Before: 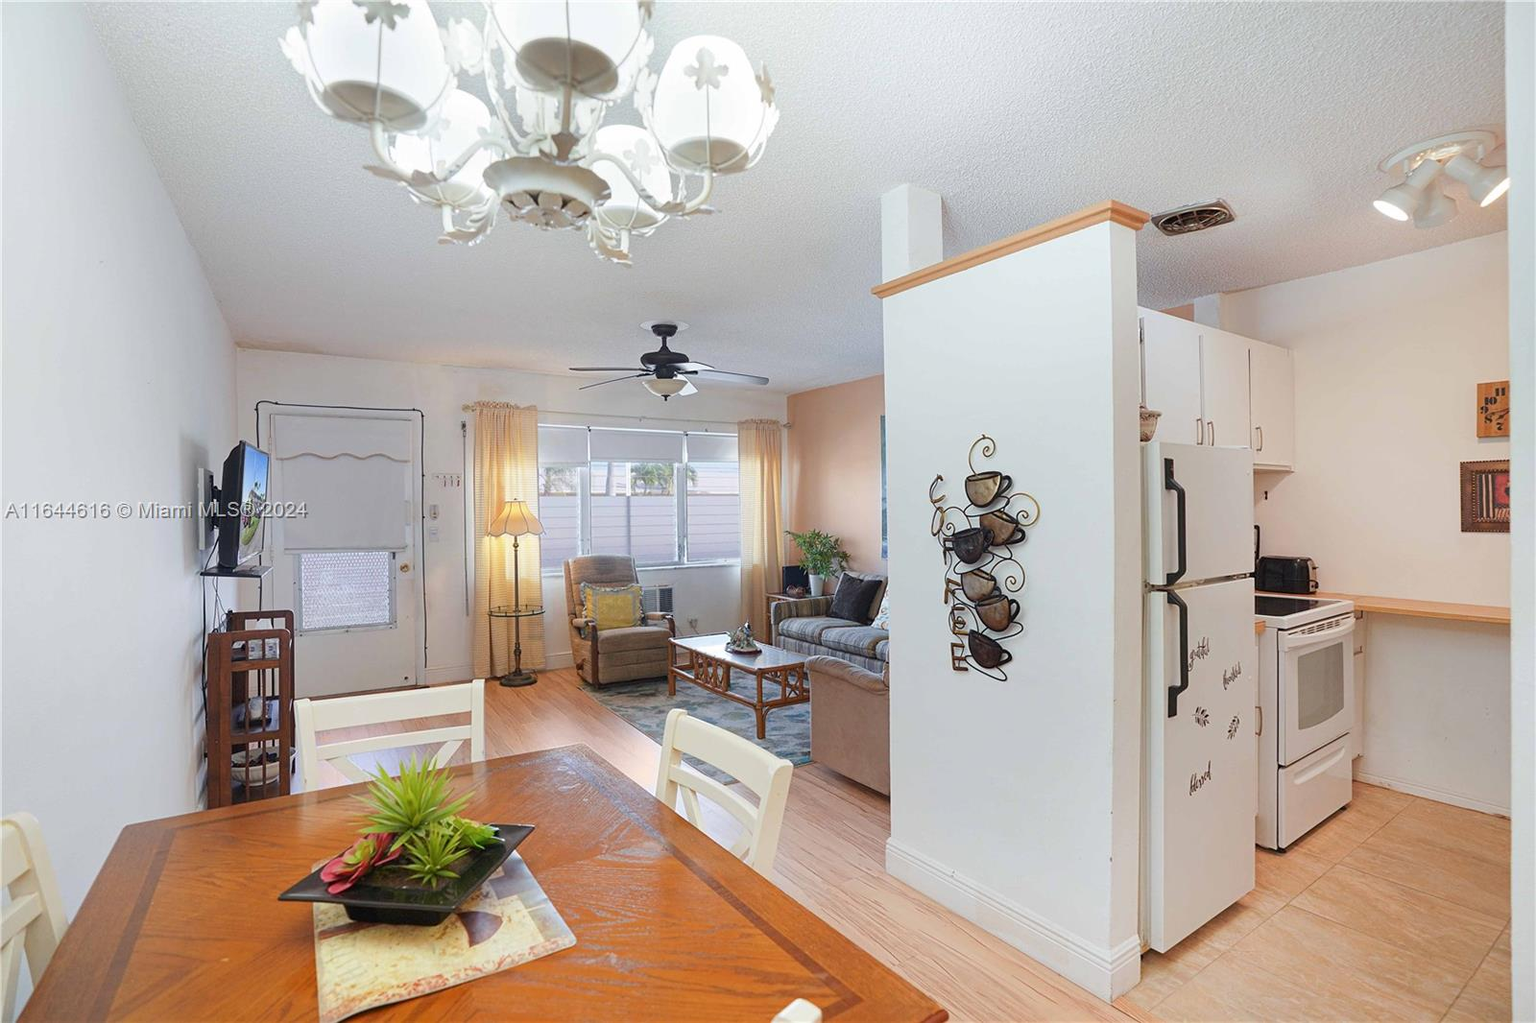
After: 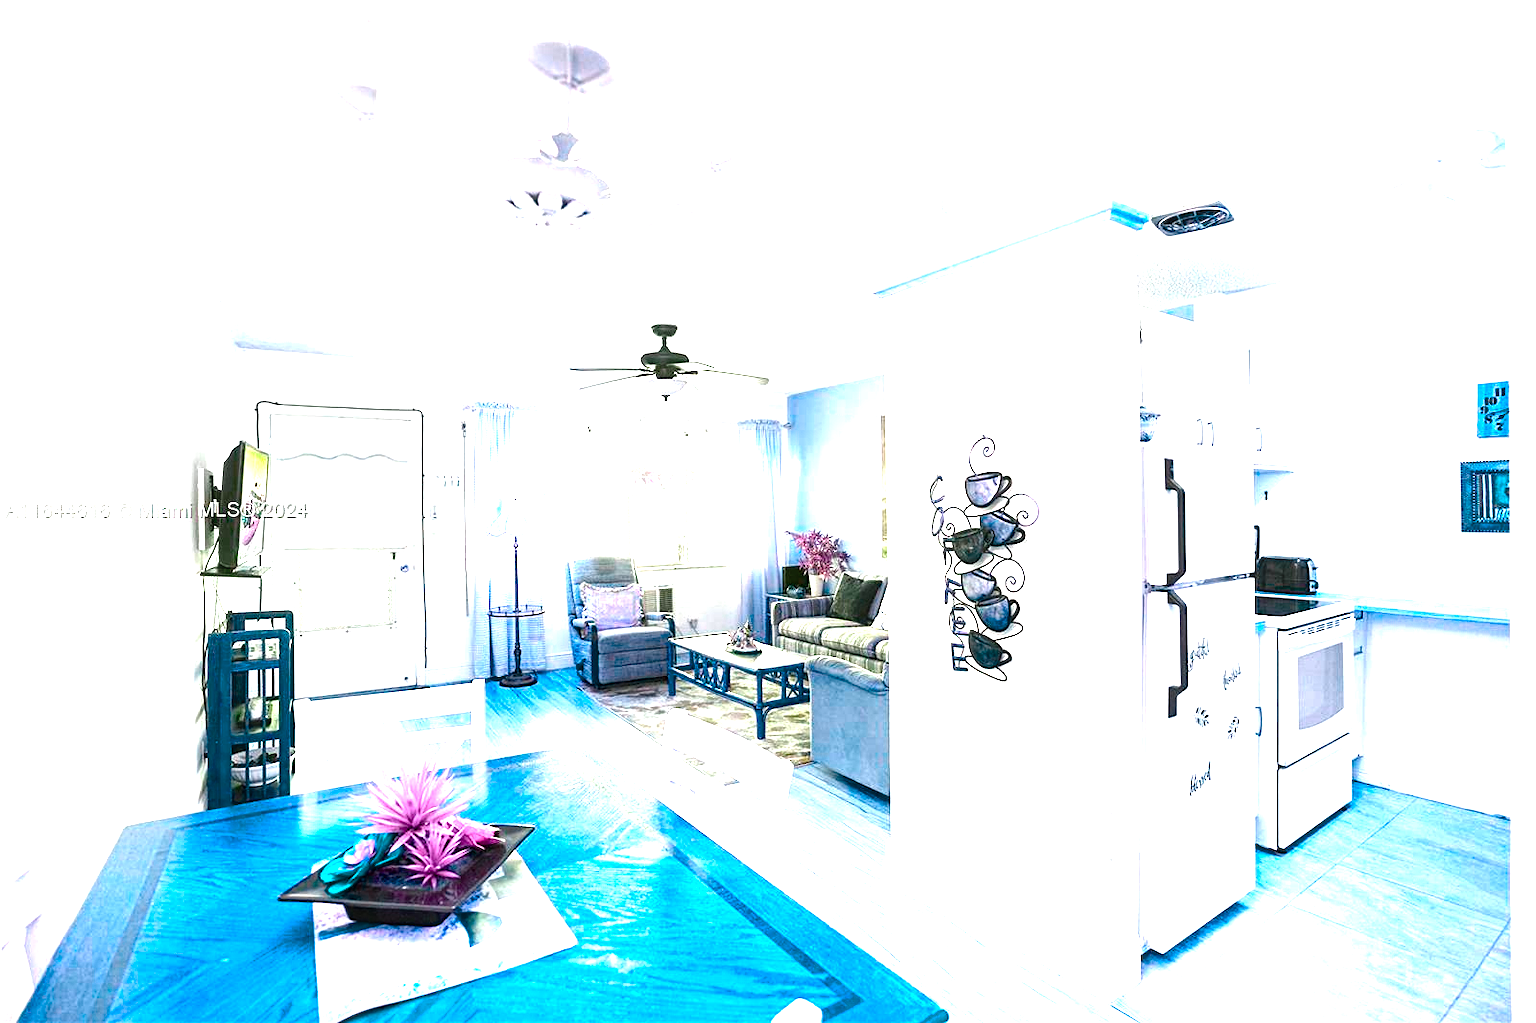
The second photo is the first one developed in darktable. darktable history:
local contrast: highlights 88%, shadows 78%
color balance rgb: shadows lift › chroma 1.014%, shadows lift › hue 214.3°, power › hue 210.7°, perceptual saturation grading › global saturation 34.624%, perceptual saturation grading › highlights -29.93%, perceptual saturation grading › shadows 34.629%, hue shift -148.64°, contrast 34.722%, saturation formula JzAzBz (2021)
exposure: black level correction 0, exposure 1.2 EV, compensate highlight preservation false
